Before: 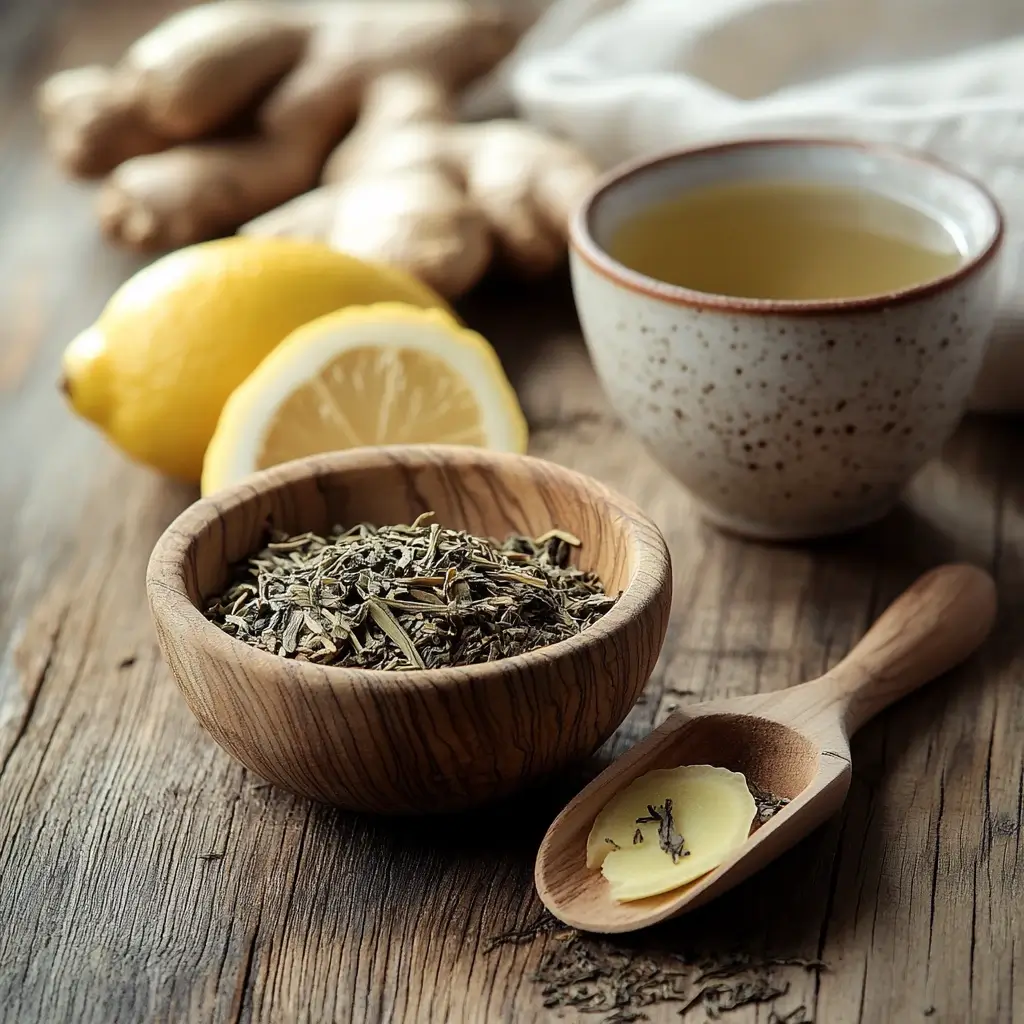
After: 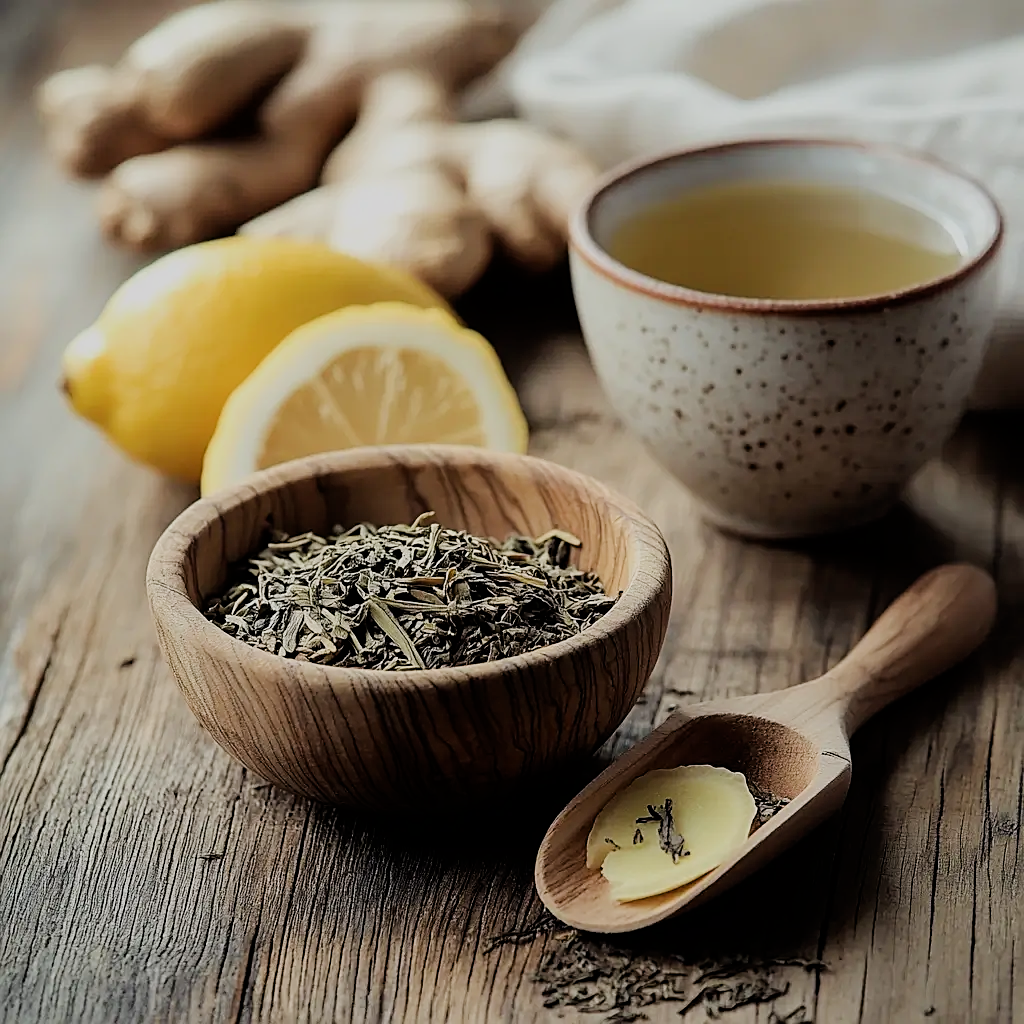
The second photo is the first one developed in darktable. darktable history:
sharpen: on, module defaults
filmic rgb: black relative exposure -7.65 EV, white relative exposure 4.56 EV, hardness 3.61
tone equalizer: on, module defaults
